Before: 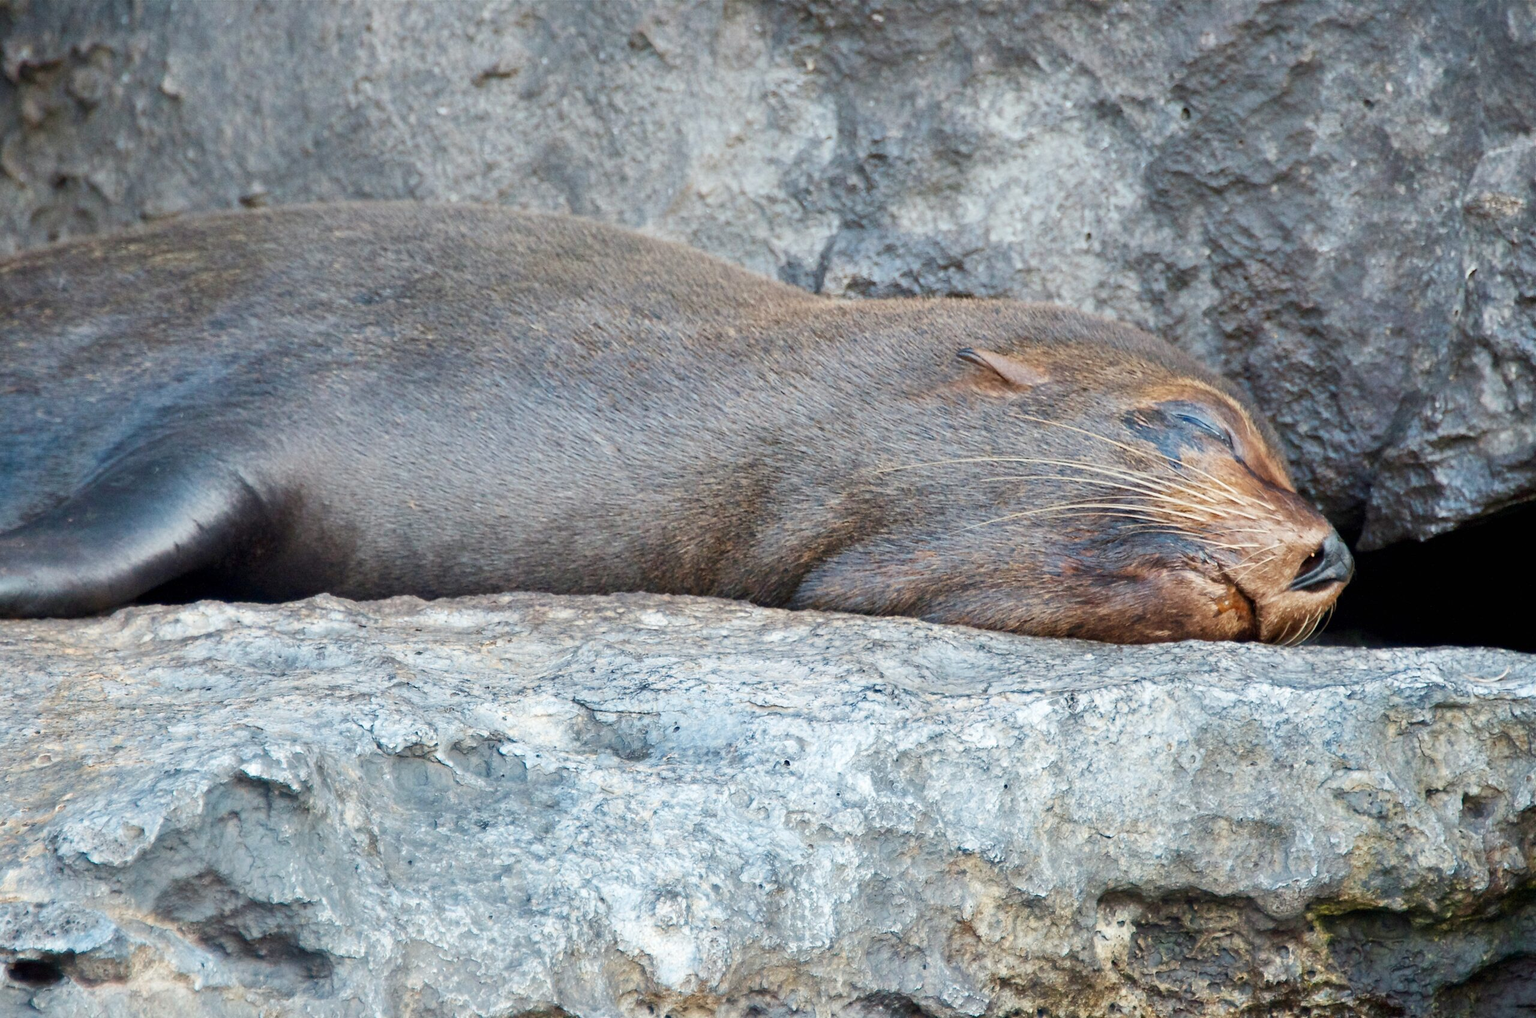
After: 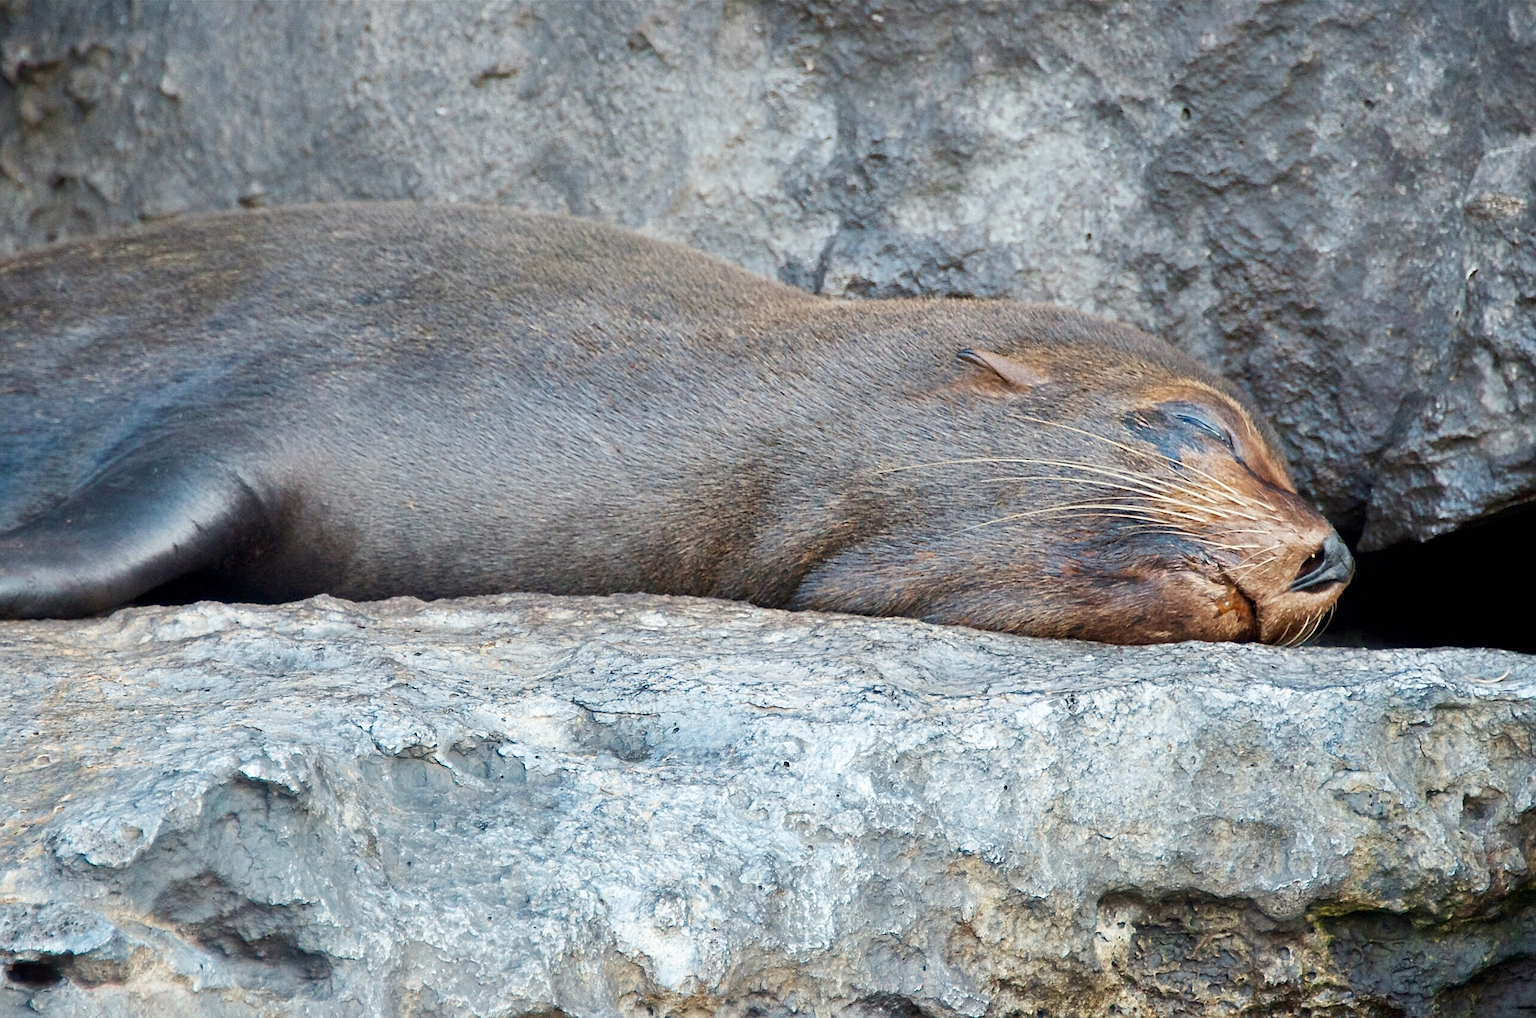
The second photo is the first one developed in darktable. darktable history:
sharpen: on, module defaults
crop: left 0.149%
